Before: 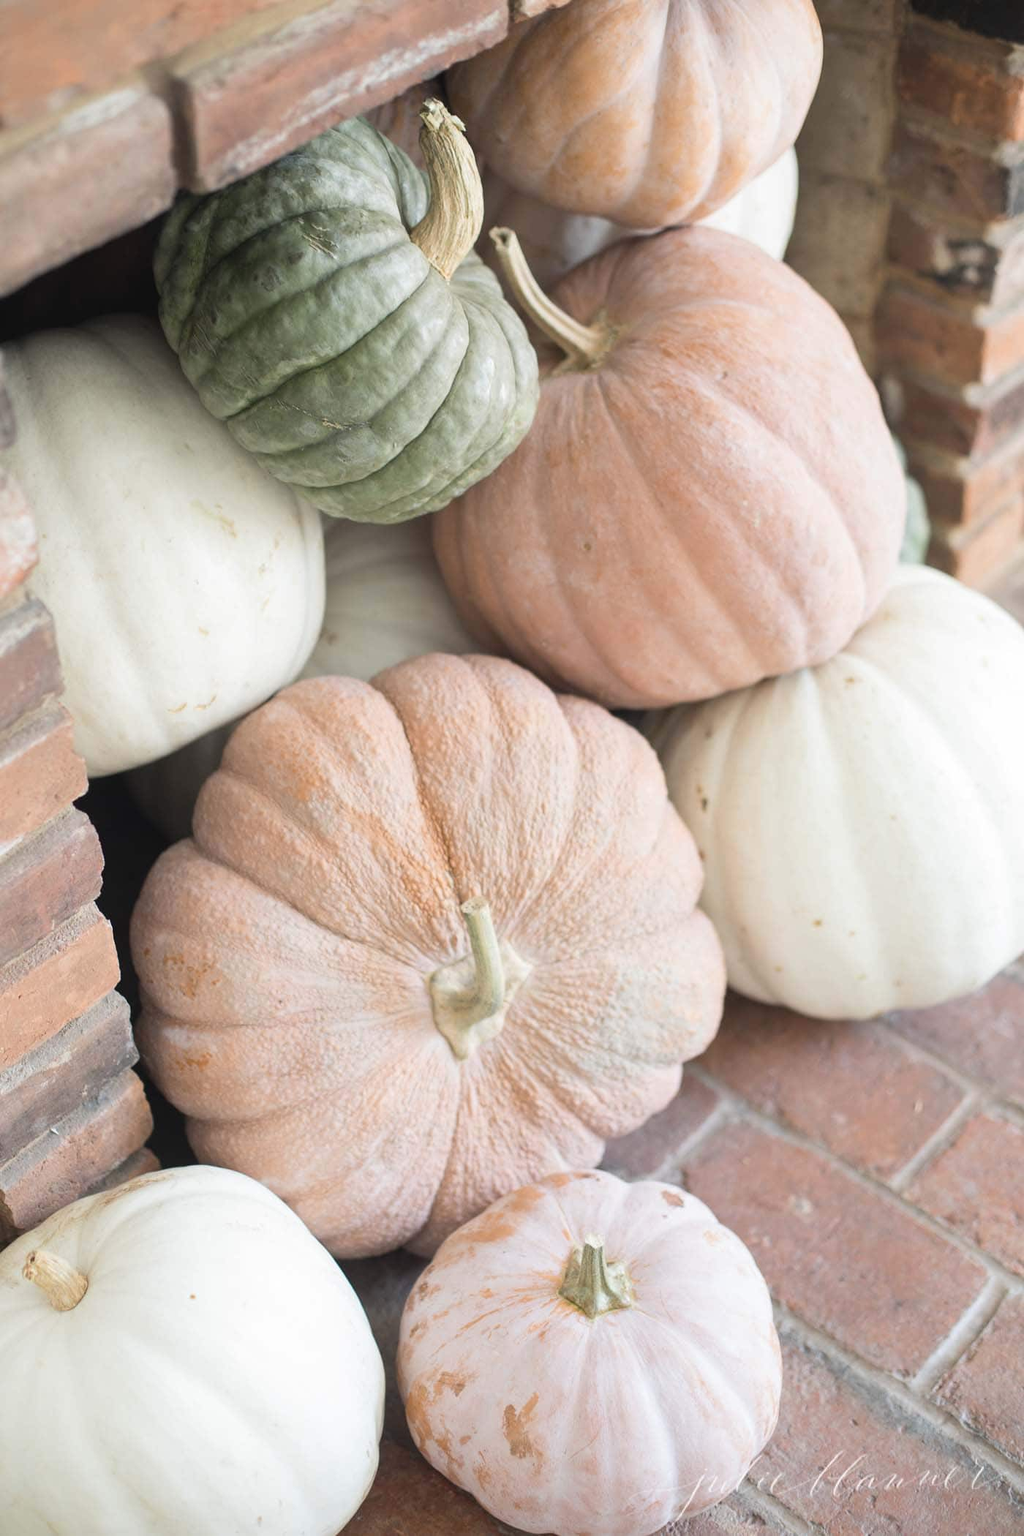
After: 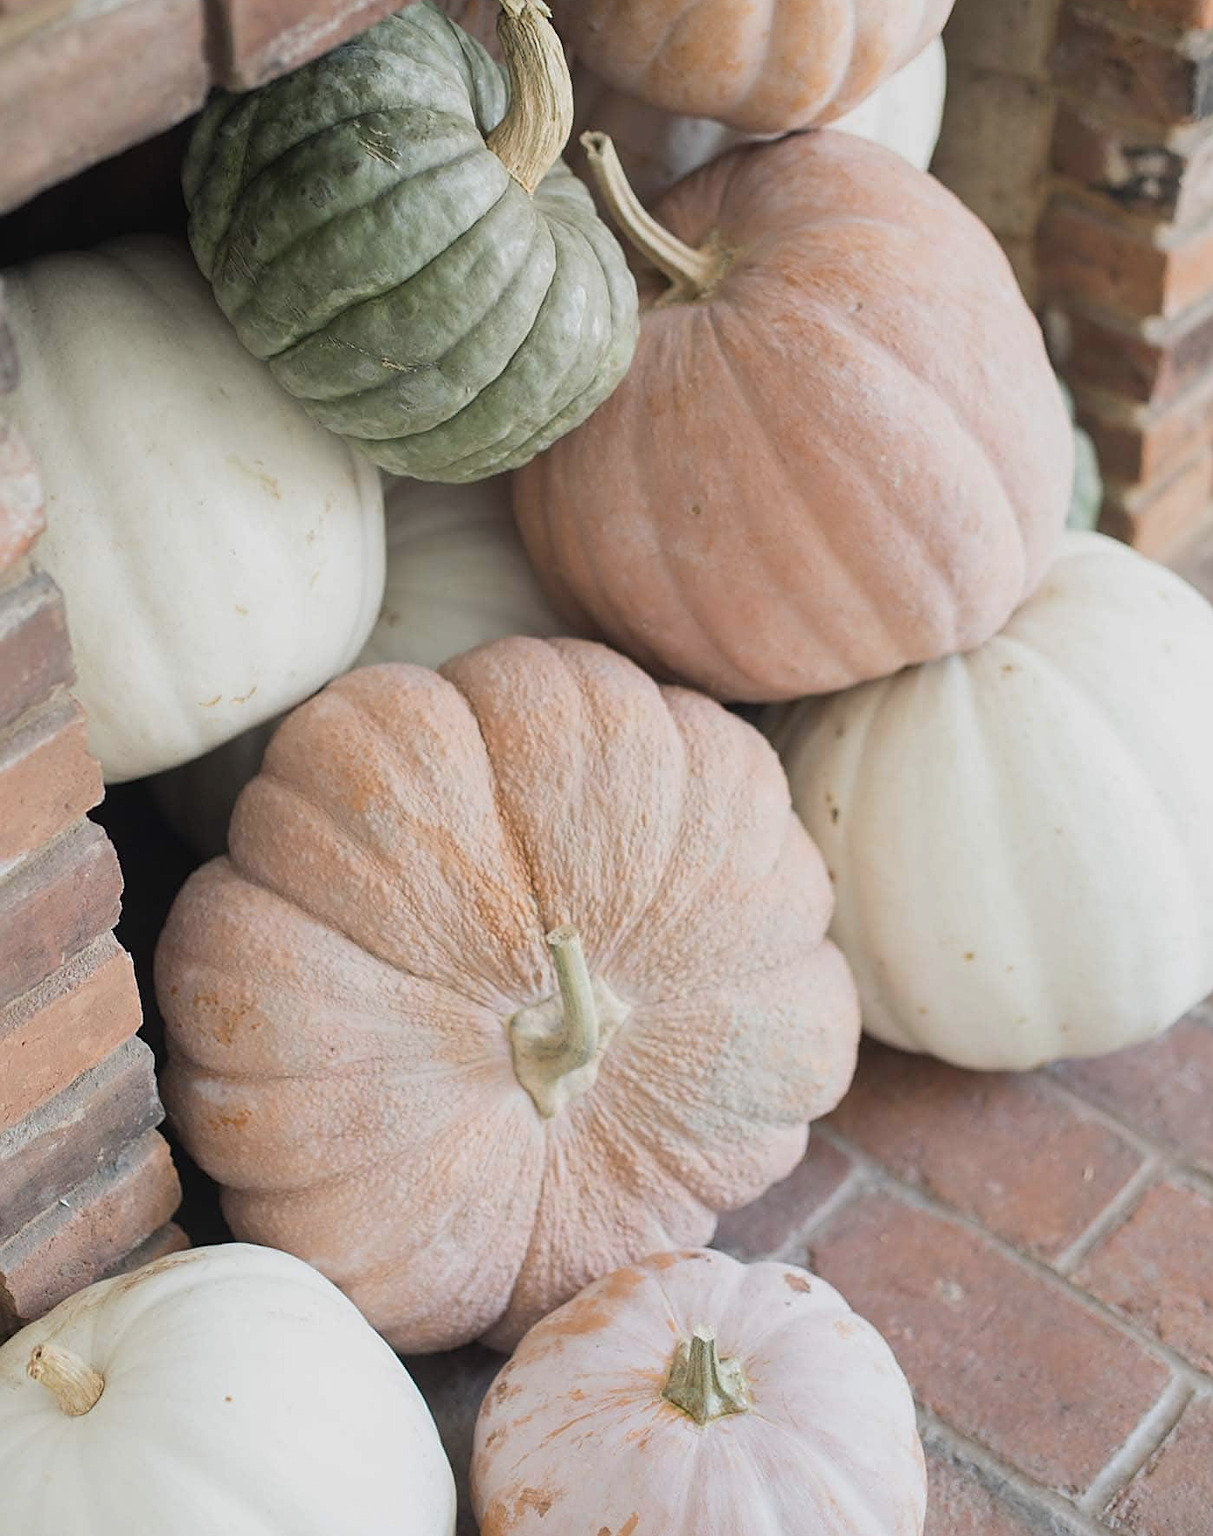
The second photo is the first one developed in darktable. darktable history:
crop: top 7.617%, bottom 7.959%
exposure: exposure -0.366 EV, compensate highlight preservation false
sharpen: on, module defaults
